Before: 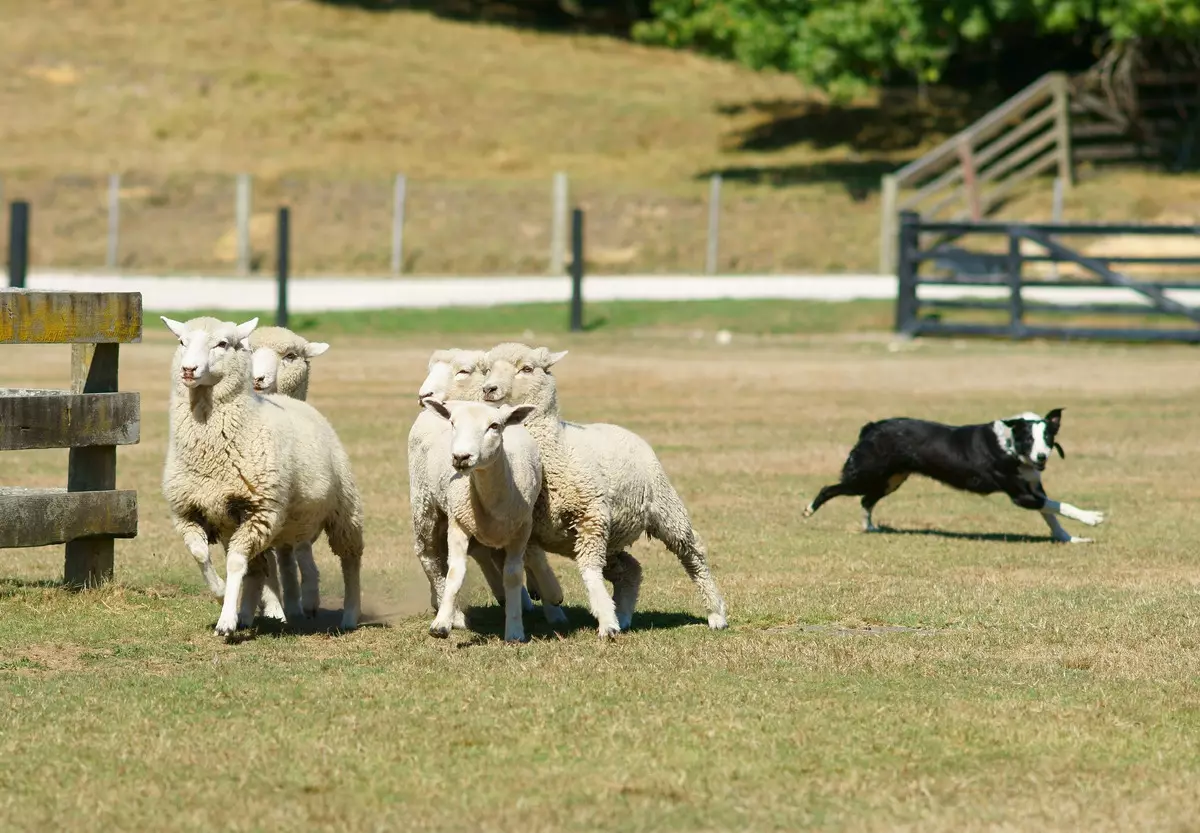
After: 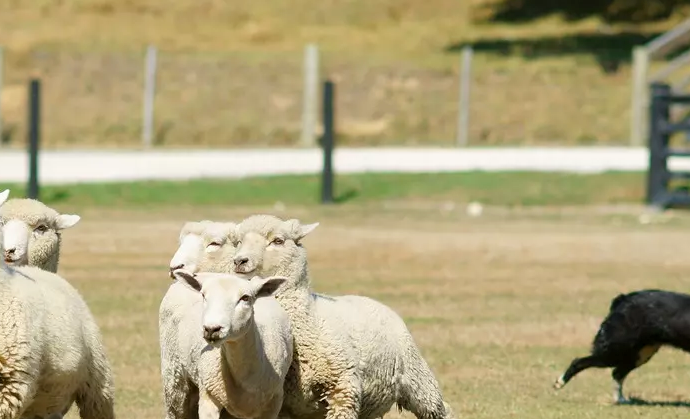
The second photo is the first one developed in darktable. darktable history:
levels: gray 50.89%, levels [0.018, 0.493, 1]
crop: left 20.795%, top 15.485%, right 21.633%, bottom 34.153%
exposure: compensate exposure bias true, compensate highlight preservation false
